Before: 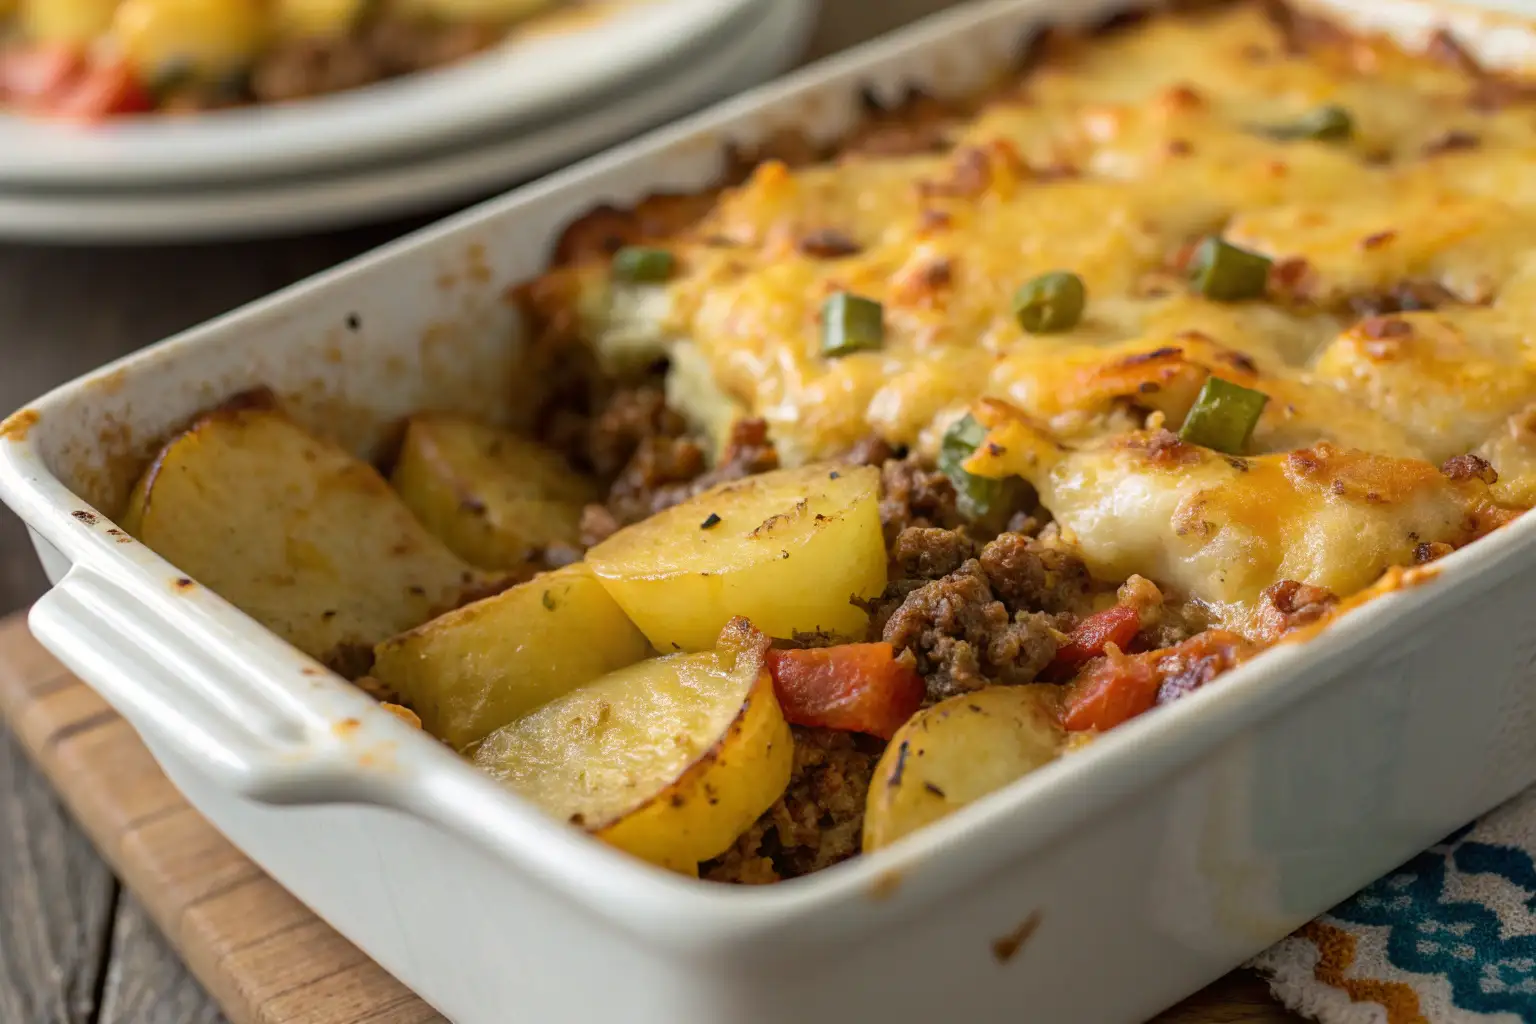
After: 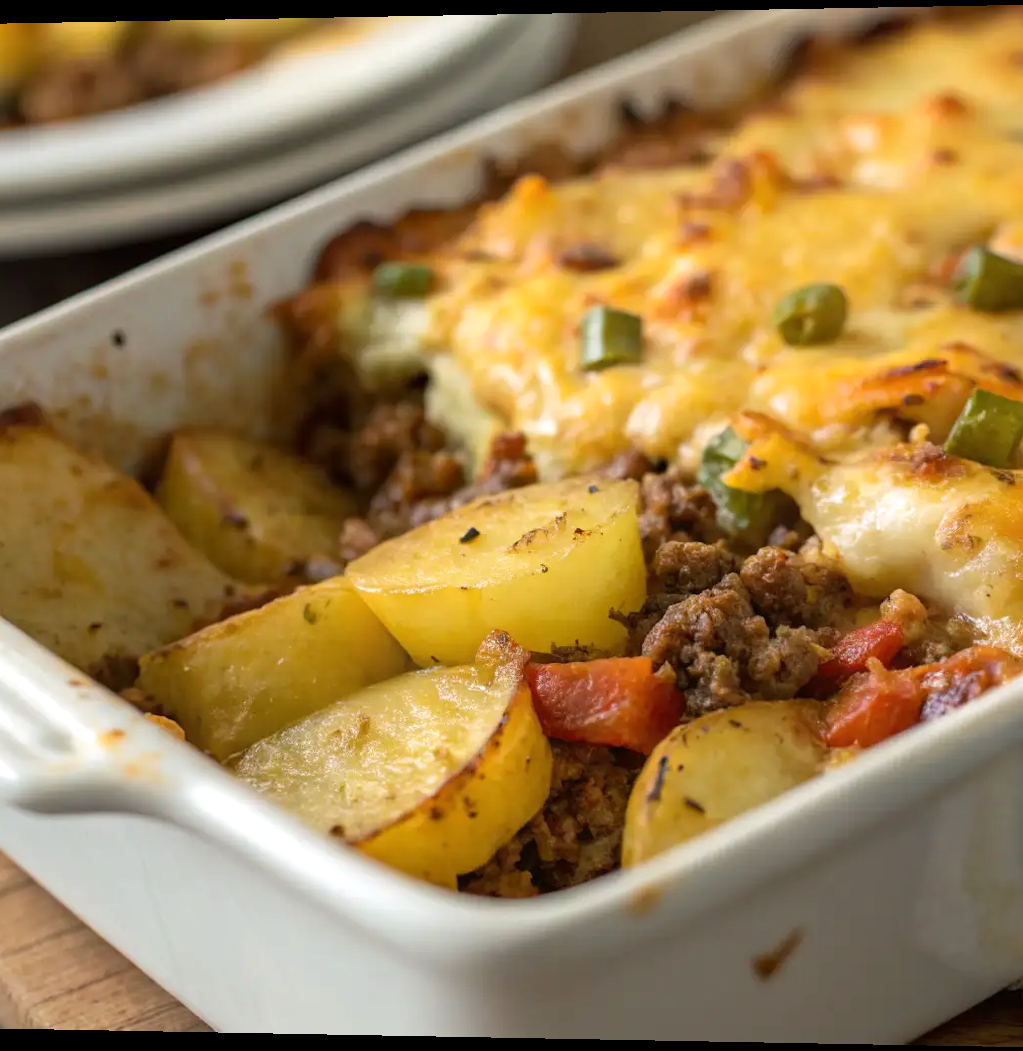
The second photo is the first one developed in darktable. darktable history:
rotate and perspective: lens shift (horizontal) -0.055, automatic cropping off
crop and rotate: left 14.436%, right 18.898%
exposure: exposure 0.2 EV, compensate highlight preservation false
